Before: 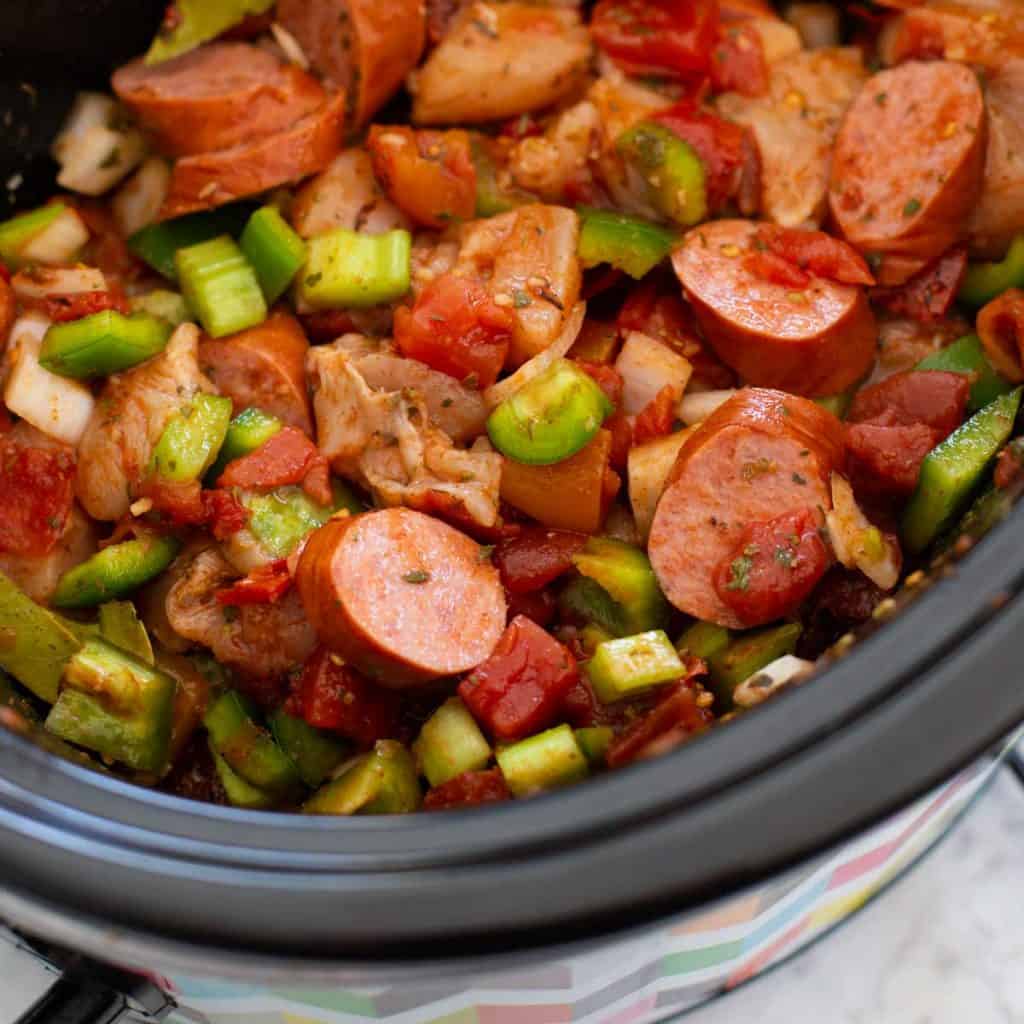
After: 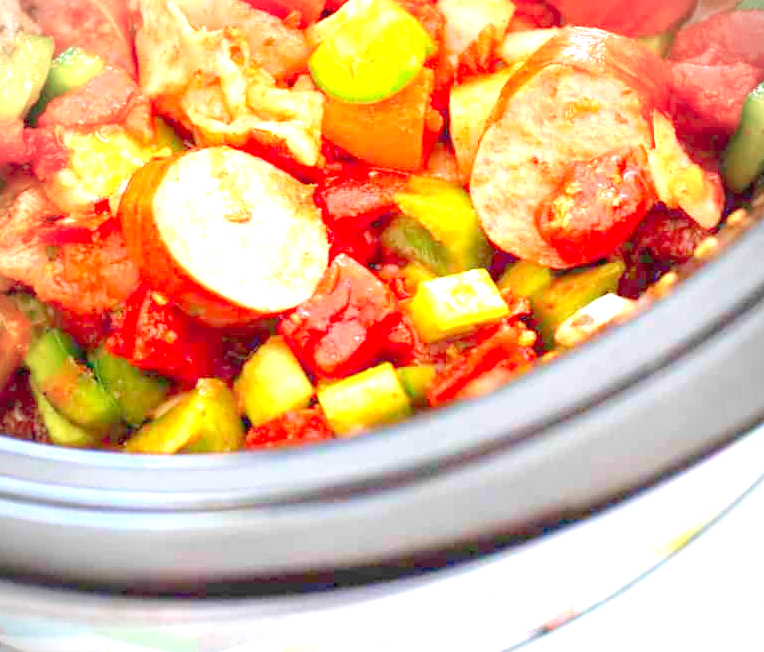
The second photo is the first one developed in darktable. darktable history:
vignetting: on, module defaults
crop and rotate: left 17.434%, top 35.341%, right 7.871%, bottom 0.918%
exposure: black level correction 0, exposure 1.74 EV, compensate highlight preservation false
levels: levels [0.008, 0.318, 0.836]
